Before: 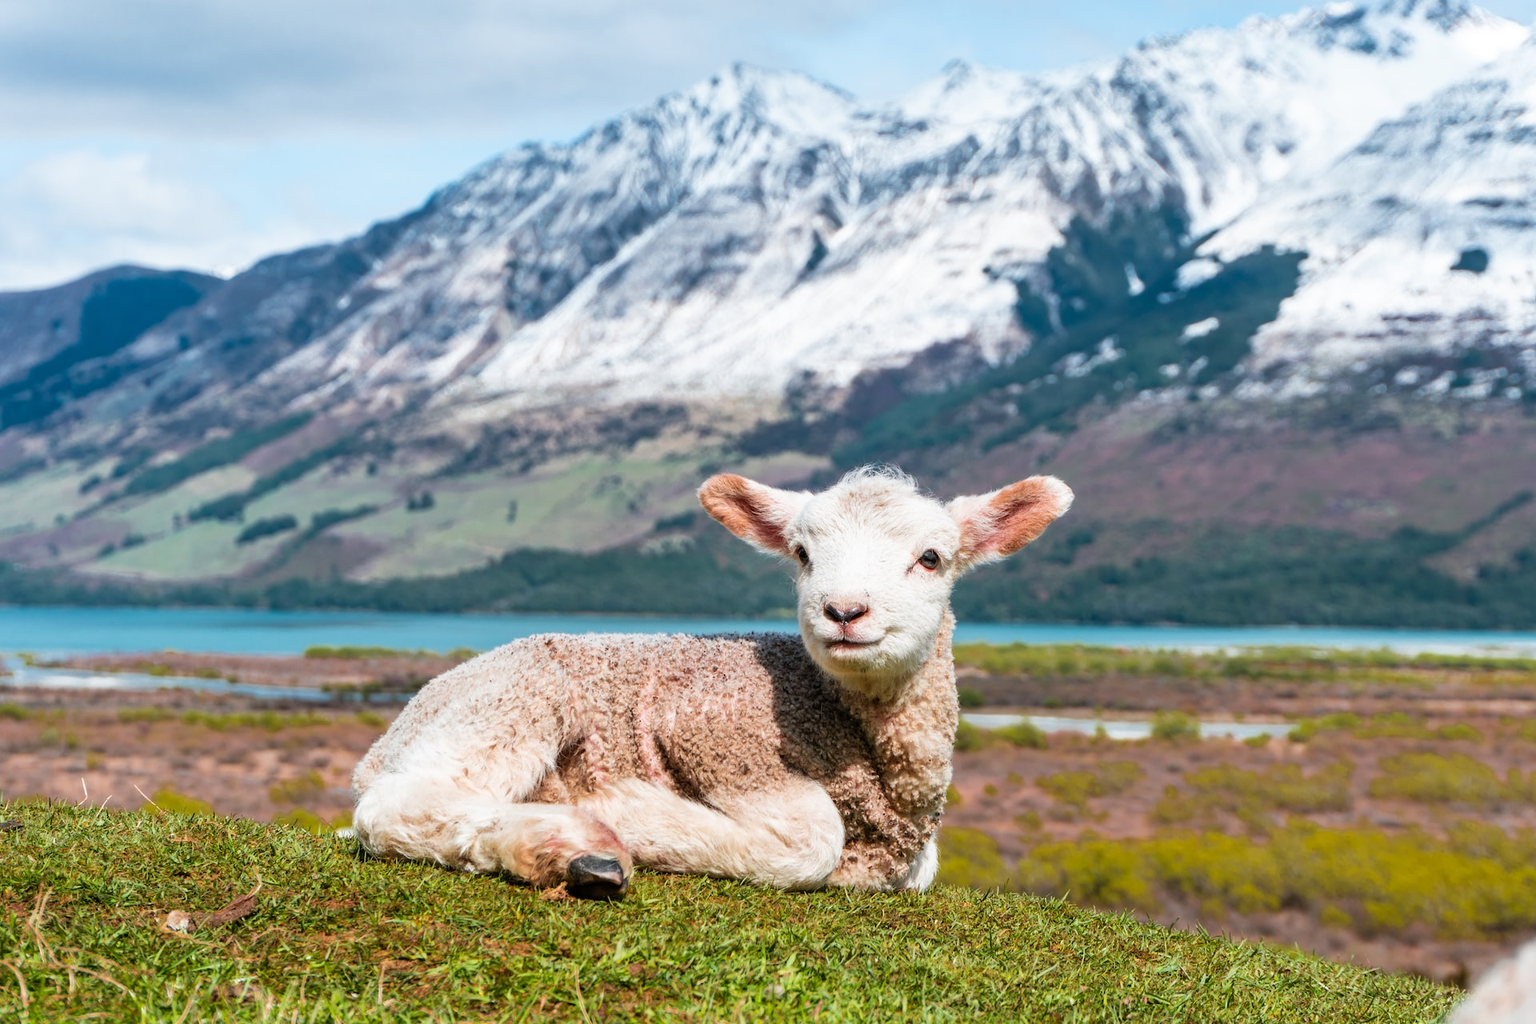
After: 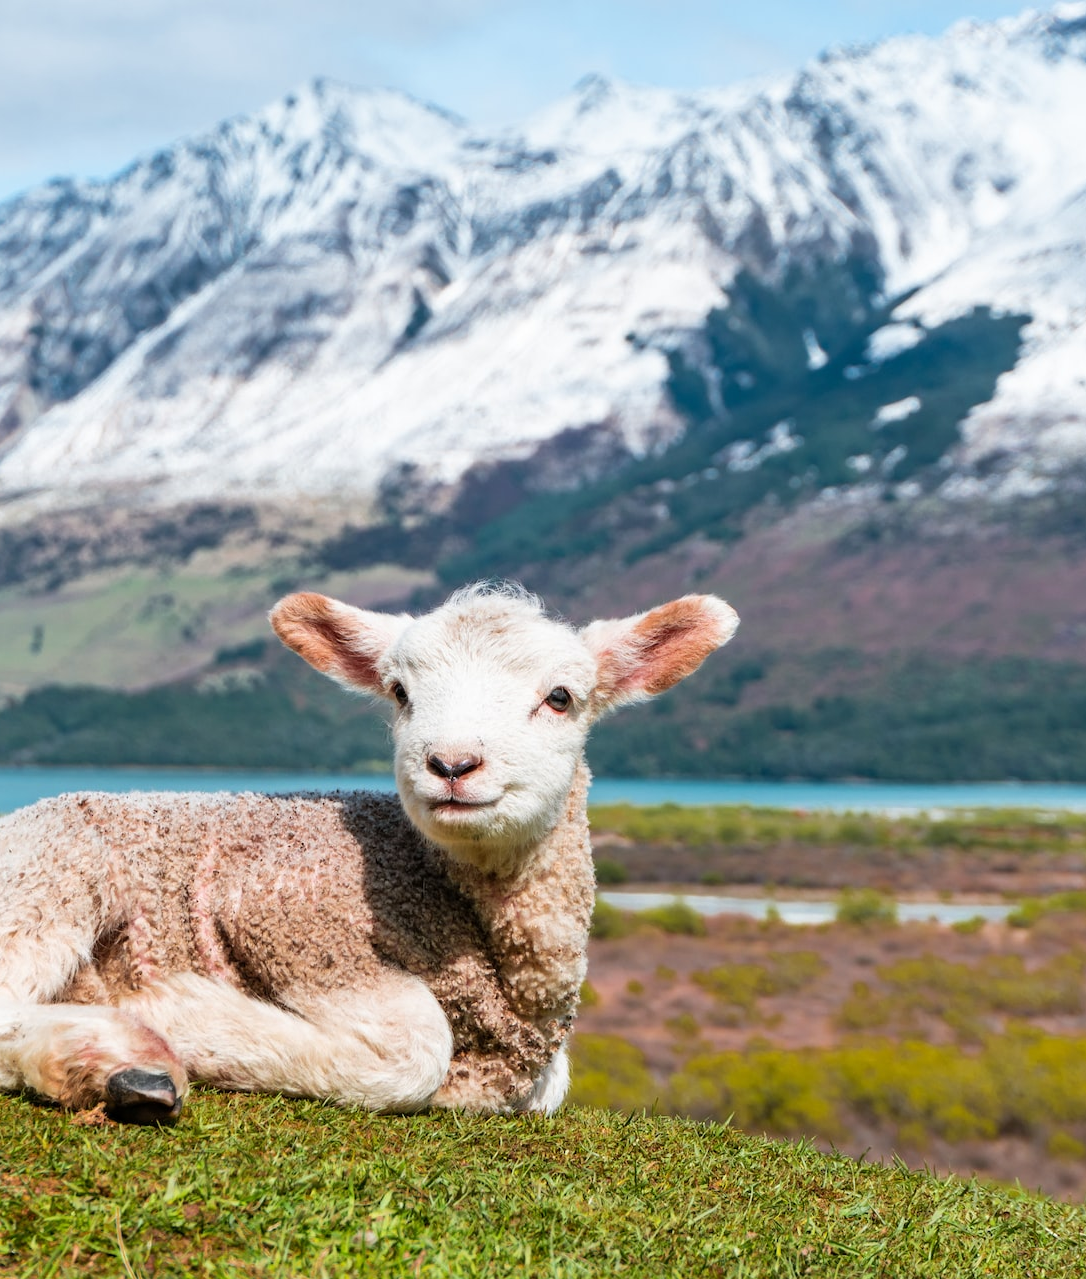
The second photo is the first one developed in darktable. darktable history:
crop: left 31.439%, top 0.024%, right 11.961%
exposure: compensate highlight preservation false
